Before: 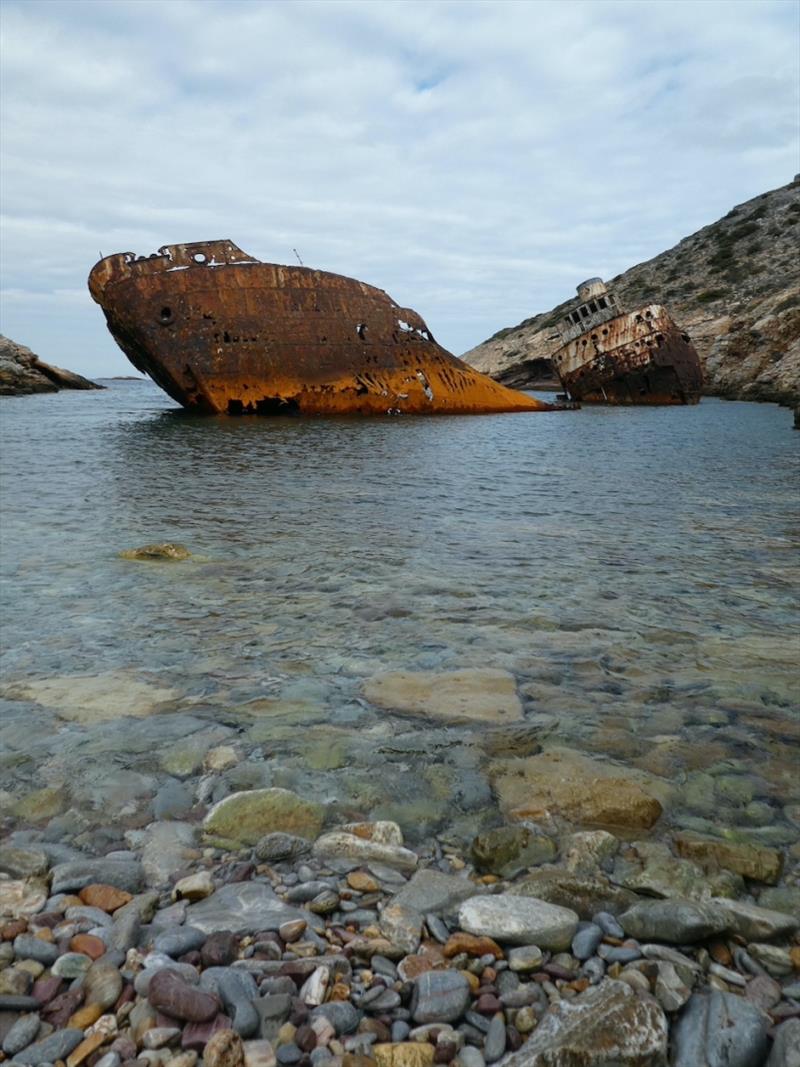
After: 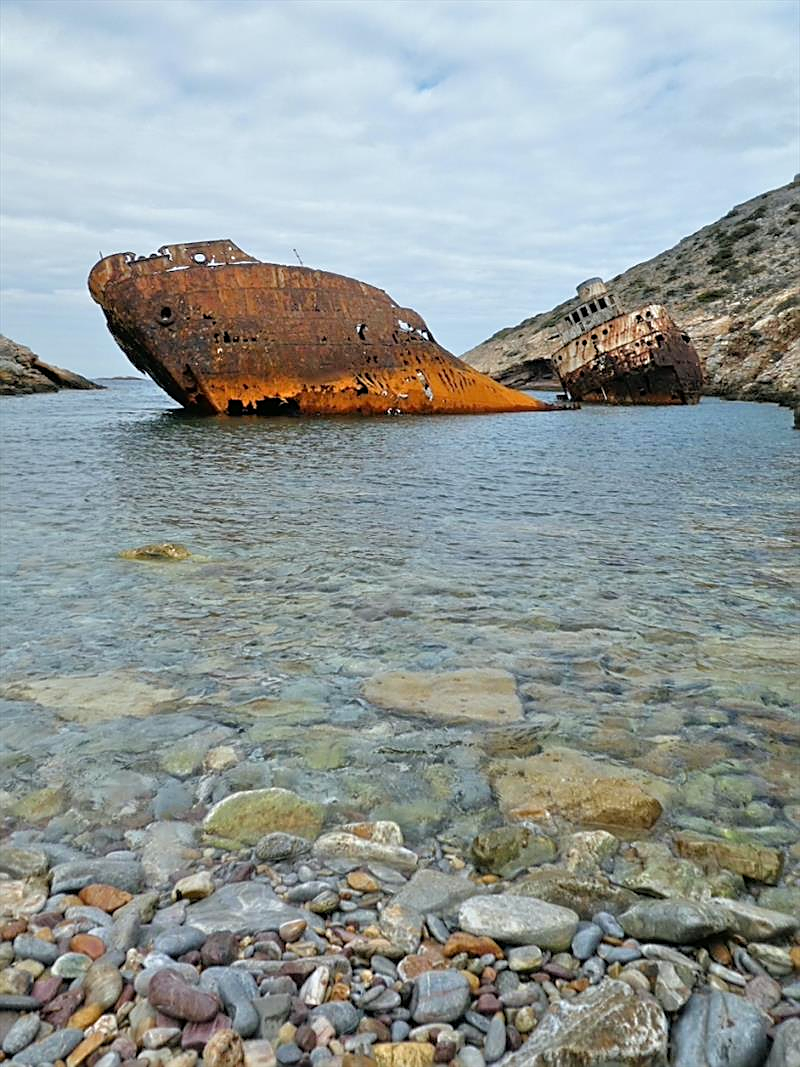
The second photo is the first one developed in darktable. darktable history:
tone equalizer: -7 EV 0.15 EV, -6 EV 0.6 EV, -5 EV 1.15 EV, -4 EV 1.33 EV, -3 EV 1.15 EV, -2 EV 0.6 EV, -1 EV 0.15 EV, mask exposure compensation -0.5 EV
sharpen: amount 0.55
color calibration: illuminant same as pipeline (D50), adaptation none (bypass)
